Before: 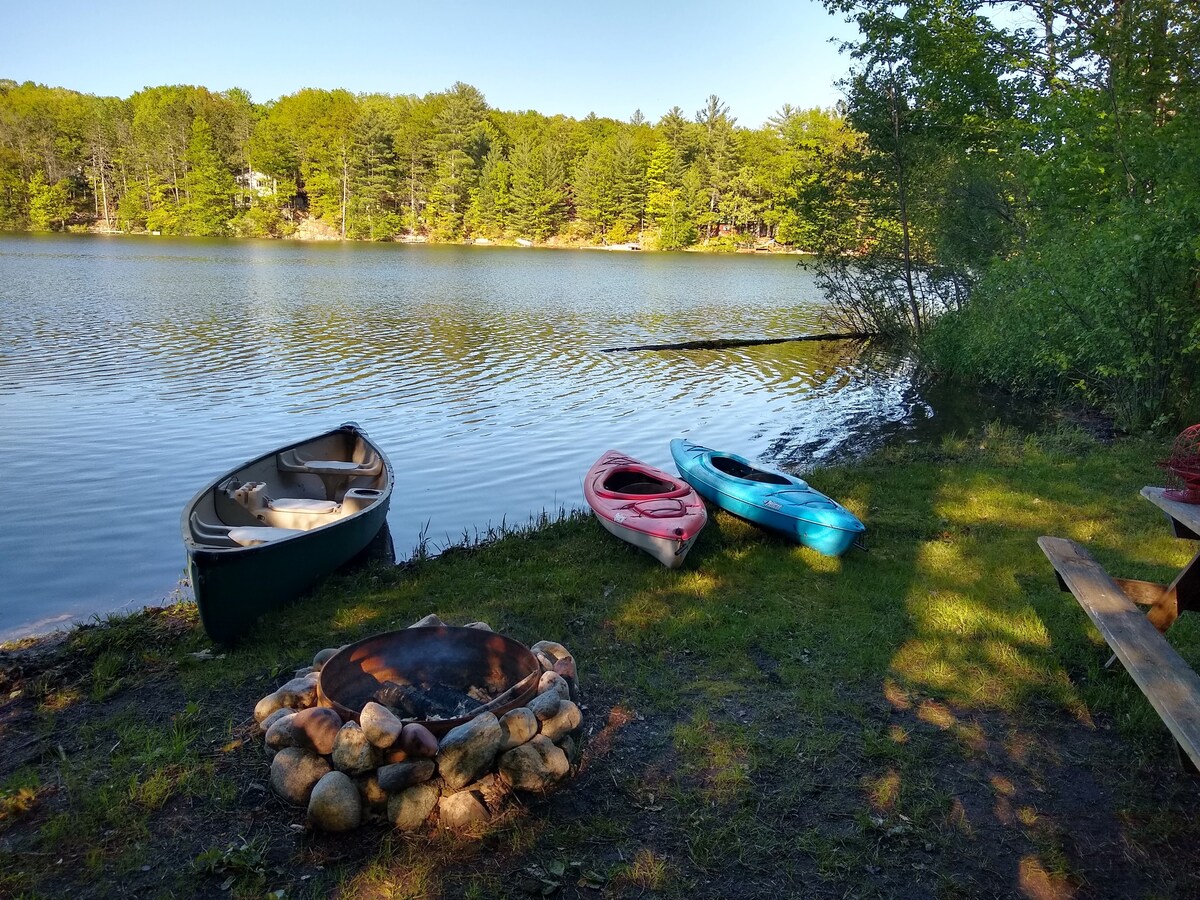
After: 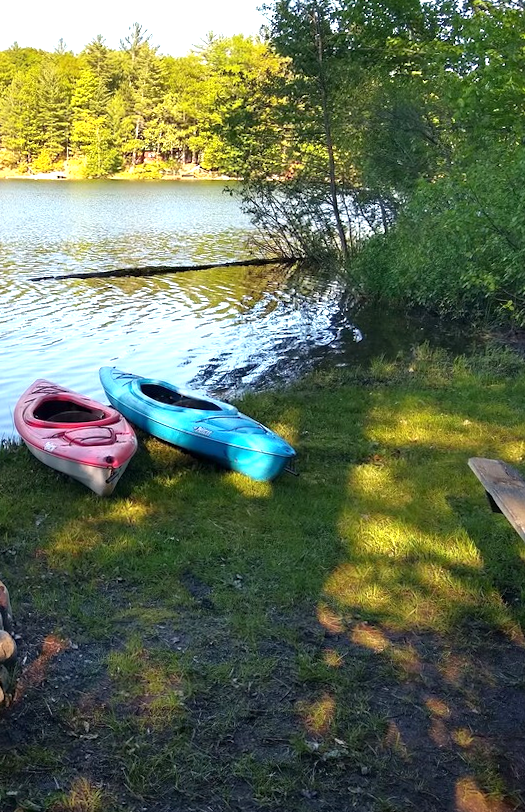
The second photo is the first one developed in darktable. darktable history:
base curve: curves: ch0 [(0, 0) (0.303, 0.277) (1, 1)]
rotate and perspective: rotation -1°, crop left 0.011, crop right 0.989, crop top 0.025, crop bottom 0.975
crop: left 47.628%, top 6.643%, right 7.874%
exposure: exposure 0.766 EV, compensate highlight preservation false
